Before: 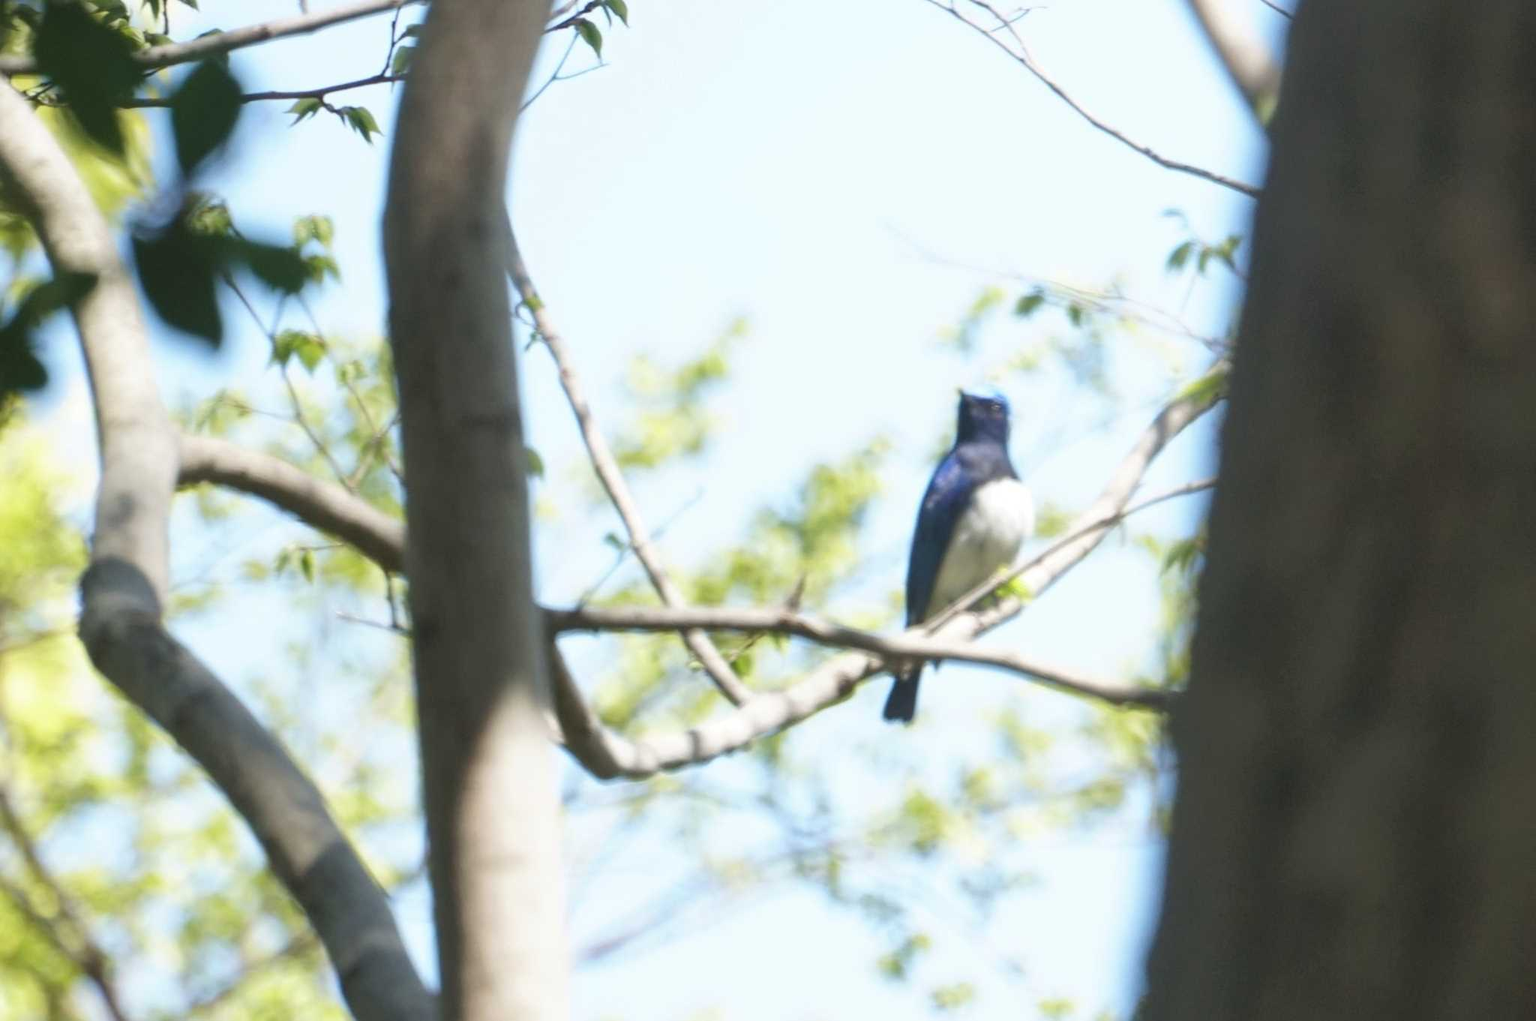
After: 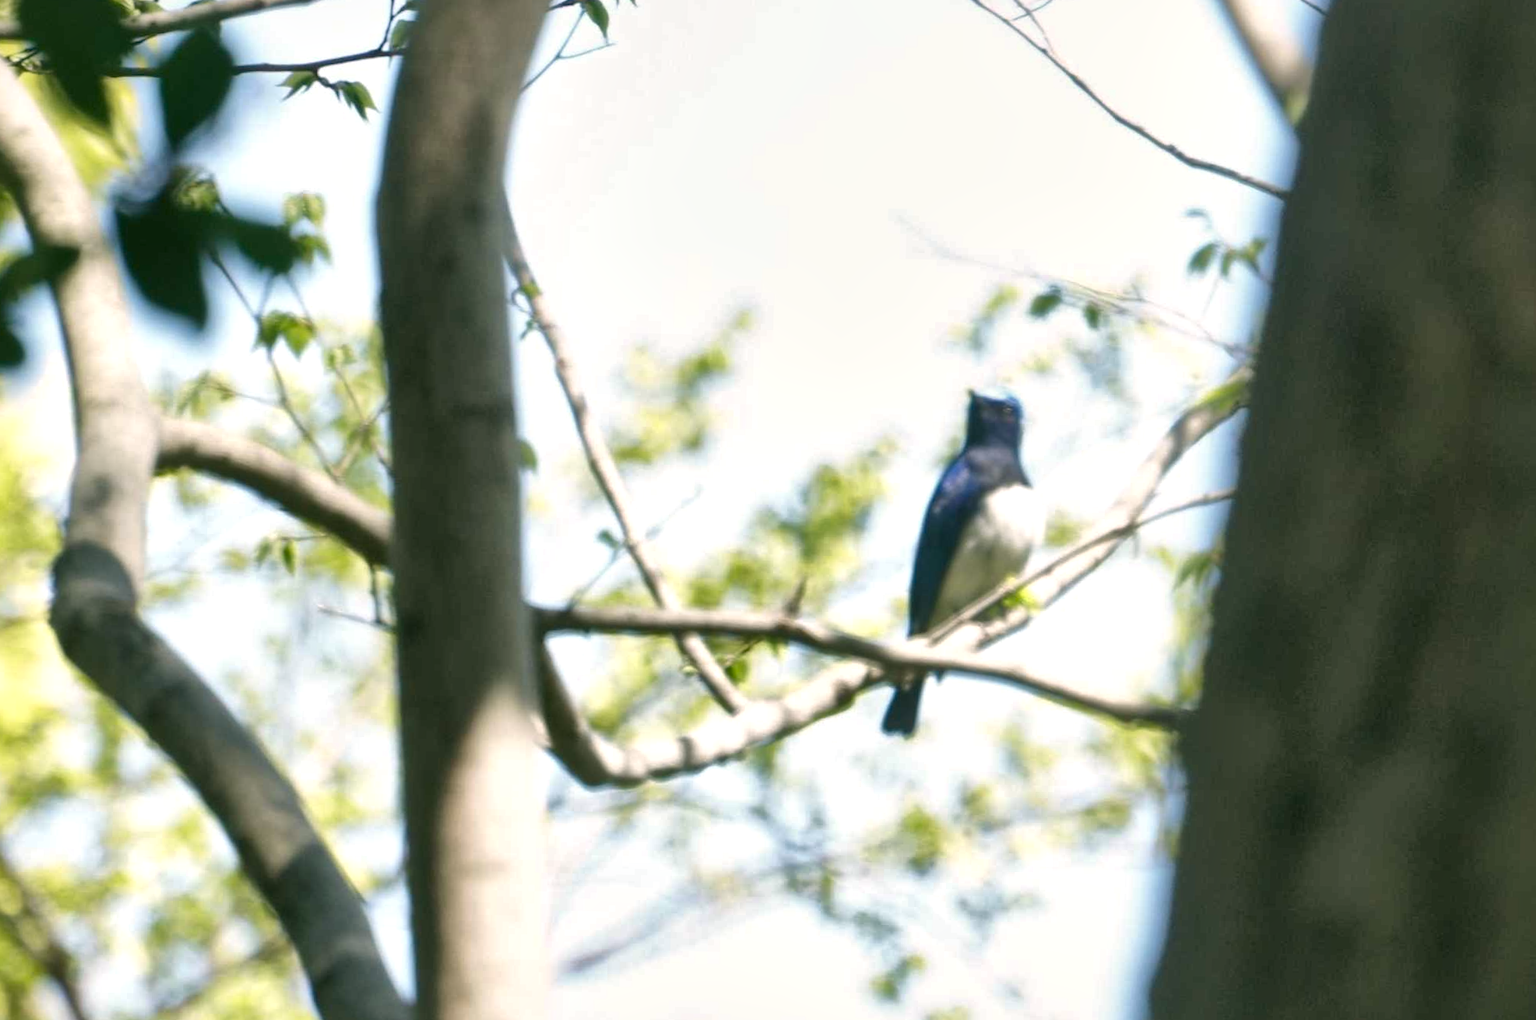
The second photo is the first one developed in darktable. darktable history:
contrast equalizer: octaves 7, y [[0.5 ×6], [0.5 ×6], [0.5, 0.5, 0.501, 0.545, 0.707, 0.863], [0 ×6], [0 ×6]]
local contrast: mode bilateral grid, contrast 70, coarseness 75, detail 181%, midtone range 0.2
color correction: highlights a* 4.06, highlights b* 4.96, shadows a* -8.3, shadows b* 4.78
crop and rotate: angle -1.45°
